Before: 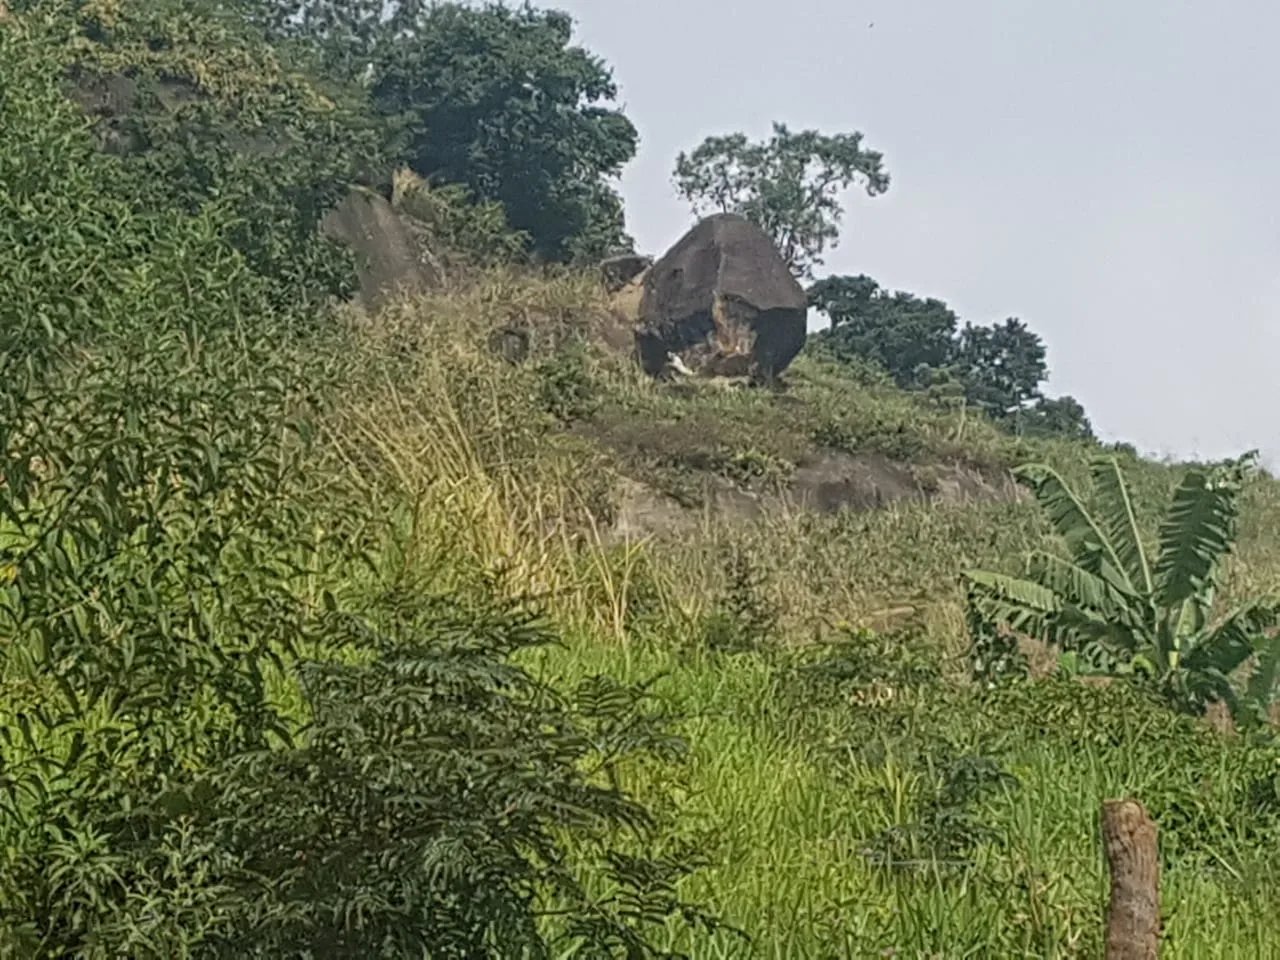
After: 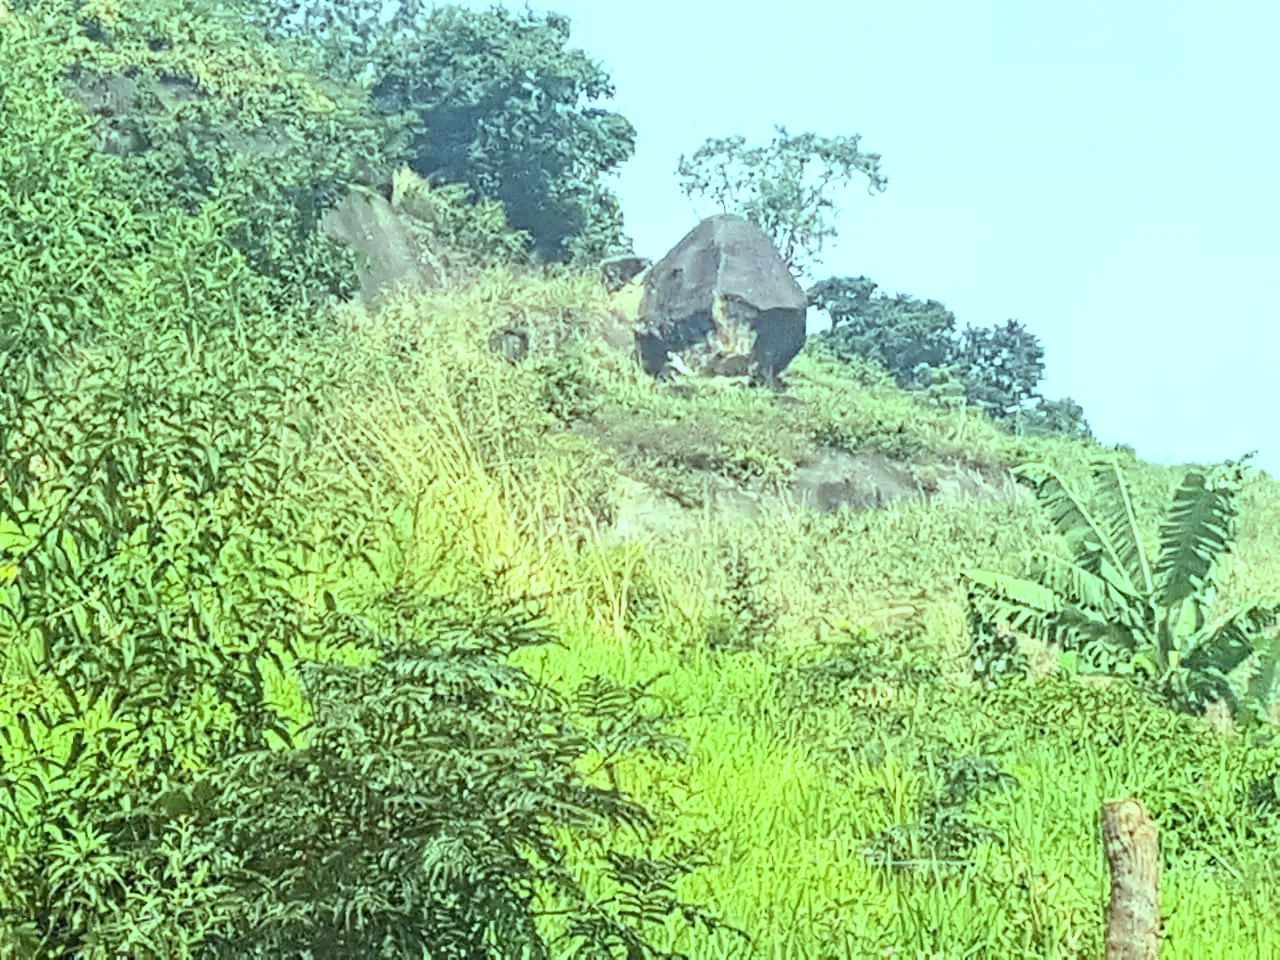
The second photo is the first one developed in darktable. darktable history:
color balance: mode lift, gamma, gain (sRGB), lift [0.997, 0.979, 1.021, 1.011], gamma [1, 1.084, 0.916, 0.998], gain [1, 0.87, 1.13, 1.101], contrast 4.55%, contrast fulcrum 38.24%, output saturation 104.09%
exposure: exposure 1.15 EV, compensate highlight preservation false
contrast brightness saturation: contrast 0.2, brightness 0.15, saturation 0.14
